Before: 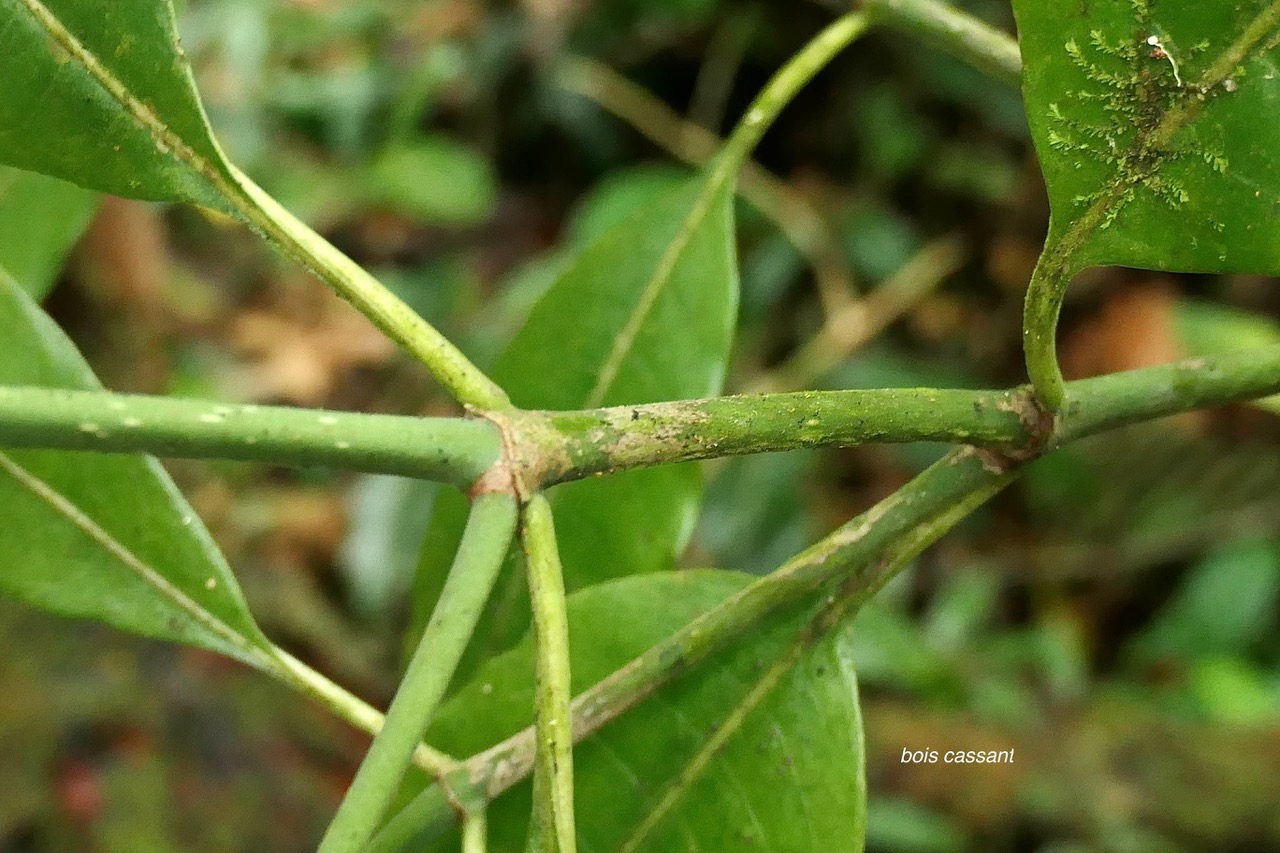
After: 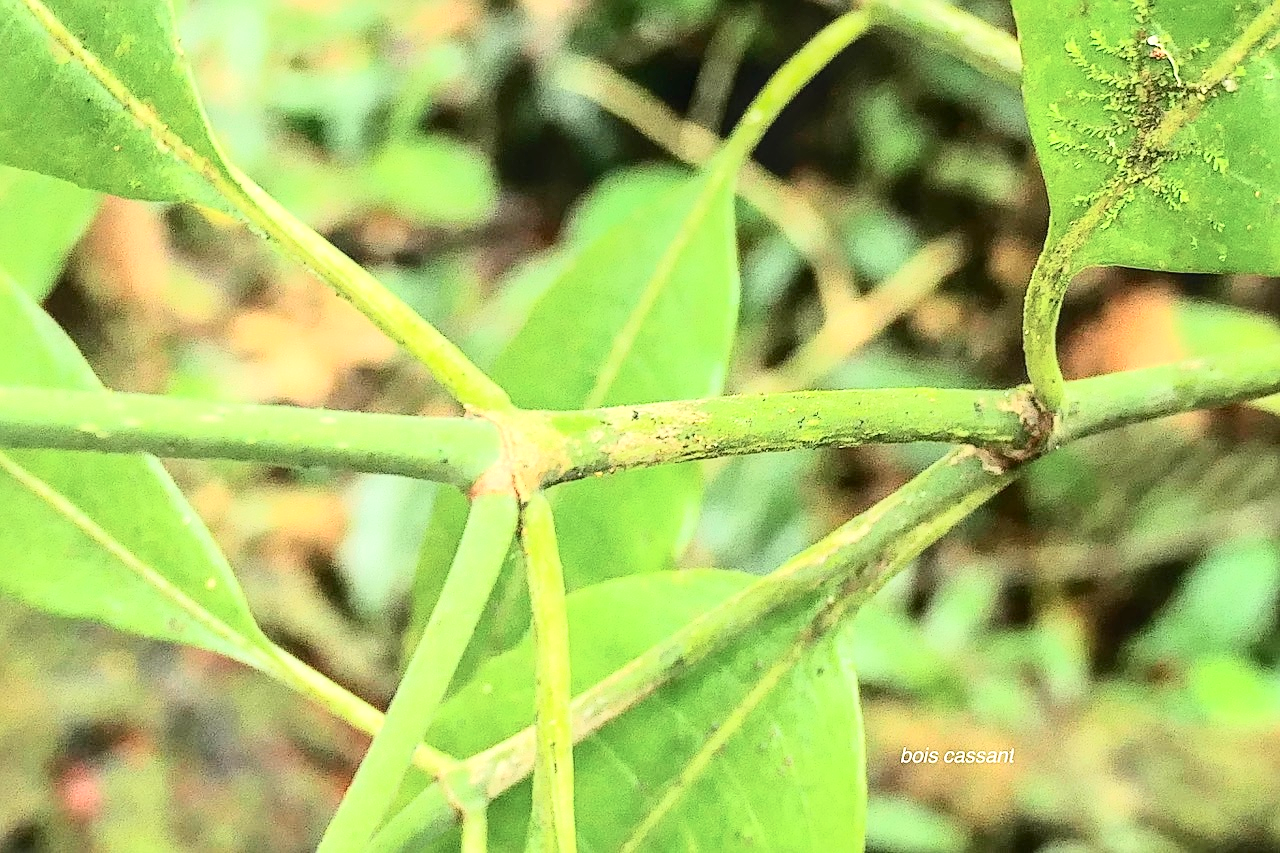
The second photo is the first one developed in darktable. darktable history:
tone curve: curves: ch0 [(0, 0.026) (0.146, 0.158) (0.272, 0.34) (0.434, 0.625) (0.676, 0.871) (0.994, 0.955)], color space Lab, independent channels
contrast equalizer: octaves 7, y [[0.509, 0.514, 0.523, 0.542, 0.578, 0.603], [0.5 ×6], [0.509, 0.514, 0.523, 0.542, 0.578, 0.603], [0.001, 0.002, 0.003, 0.005, 0.01, 0.013], [0.001, 0.002, 0.003, 0.005, 0.01, 0.013]], mix 0.308
exposure: black level correction 0, exposure 1.106 EV, compensate highlight preservation false
local contrast: on, module defaults
sharpen: on, module defaults
